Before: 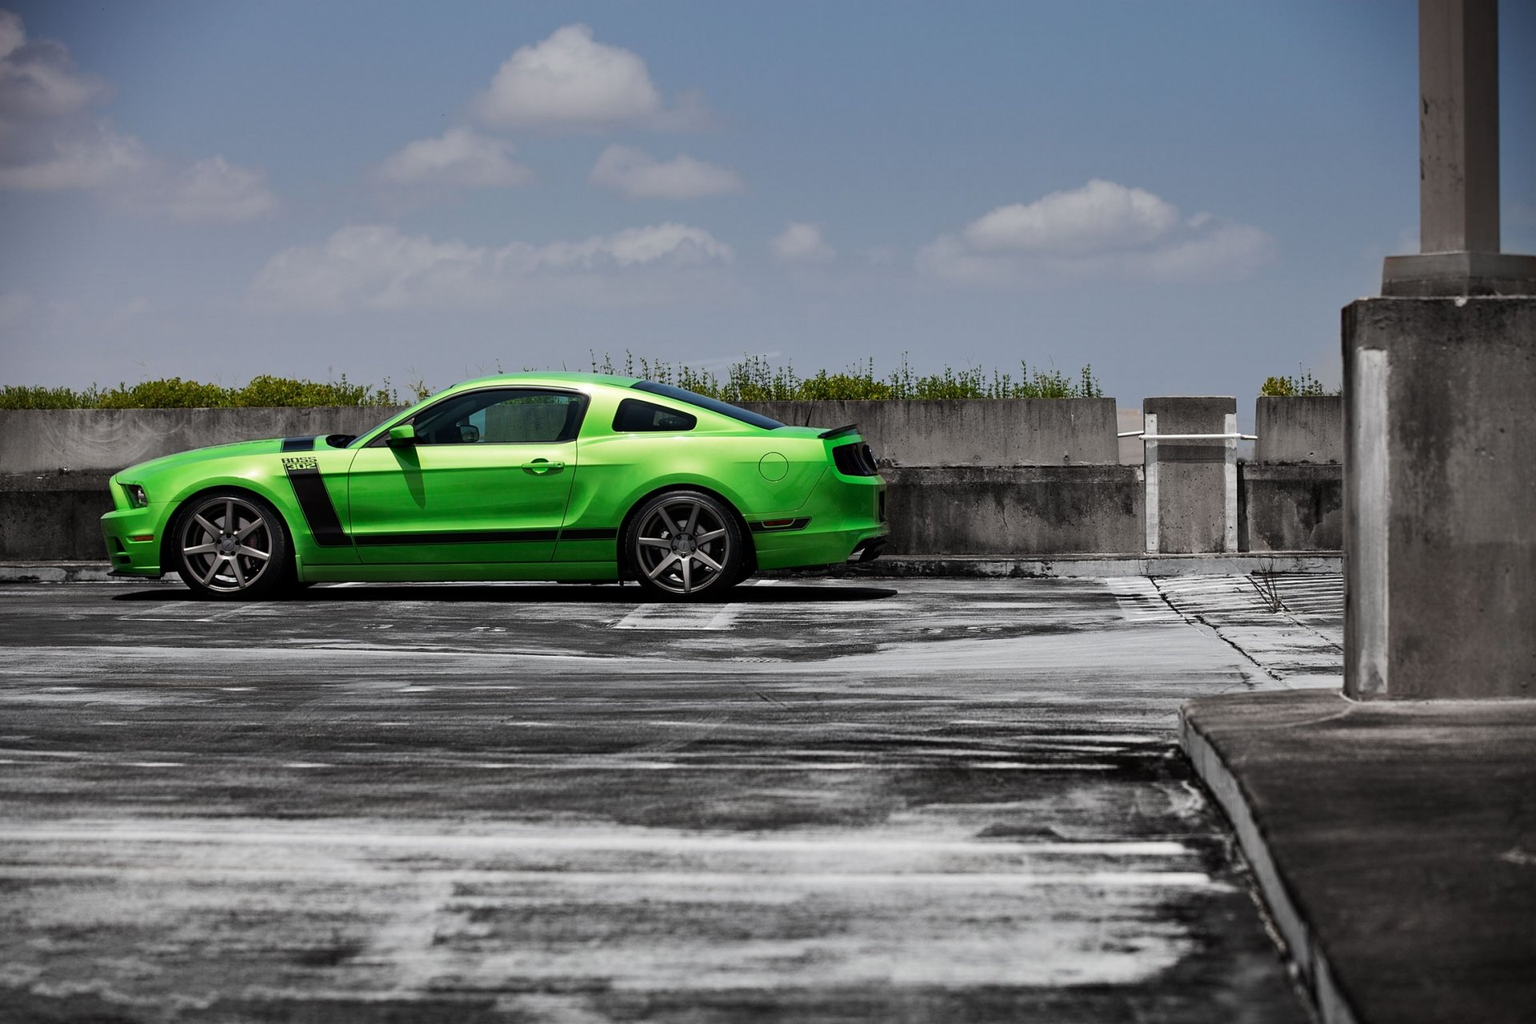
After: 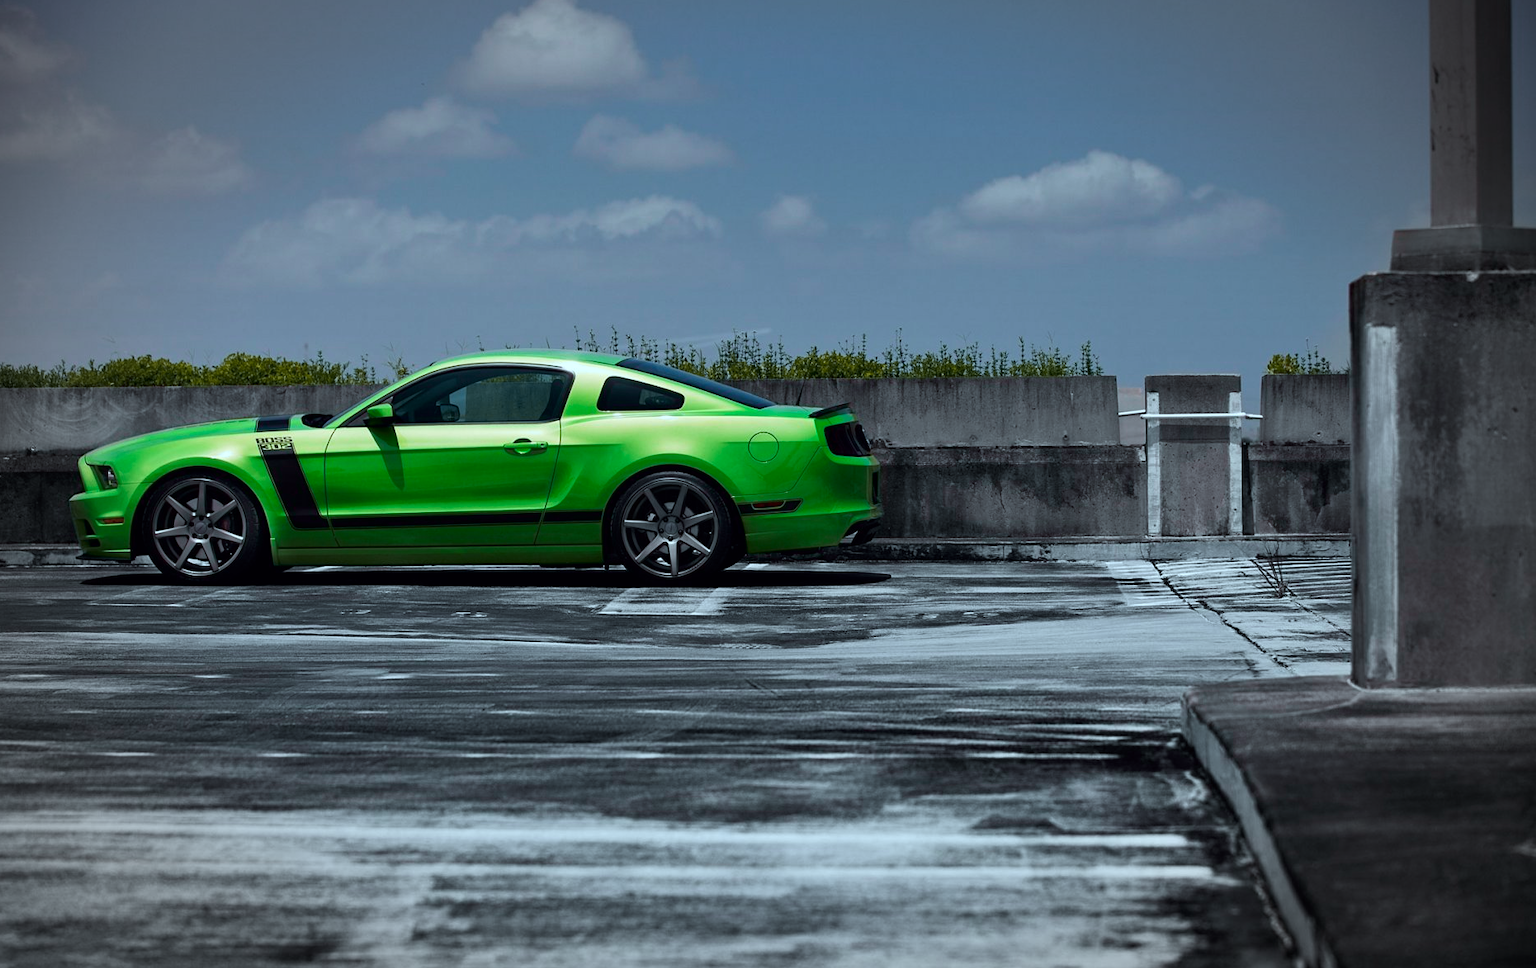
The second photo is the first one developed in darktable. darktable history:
crop: left 2.229%, top 3.312%, right 0.81%, bottom 4.972%
color calibration: illuminant Planckian (black body), x 0.378, y 0.375, temperature 4064.36 K
contrast brightness saturation: brightness -0.089
vignetting: fall-off start 70.5%, brightness -0.287, width/height ratio 1.333, dithering 16-bit output
tone curve: curves: ch0 [(0, 0) (0.15, 0.17) (0.452, 0.437) (0.611, 0.588) (0.751, 0.749) (1, 1)]; ch1 [(0, 0) (0.325, 0.327) (0.413, 0.442) (0.475, 0.467) (0.512, 0.522) (0.541, 0.55) (0.617, 0.612) (0.695, 0.697) (1, 1)]; ch2 [(0, 0) (0.386, 0.397) (0.452, 0.459) (0.505, 0.498) (0.536, 0.546) (0.574, 0.571) (0.633, 0.653) (1, 1)], color space Lab, independent channels, preserve colors none
